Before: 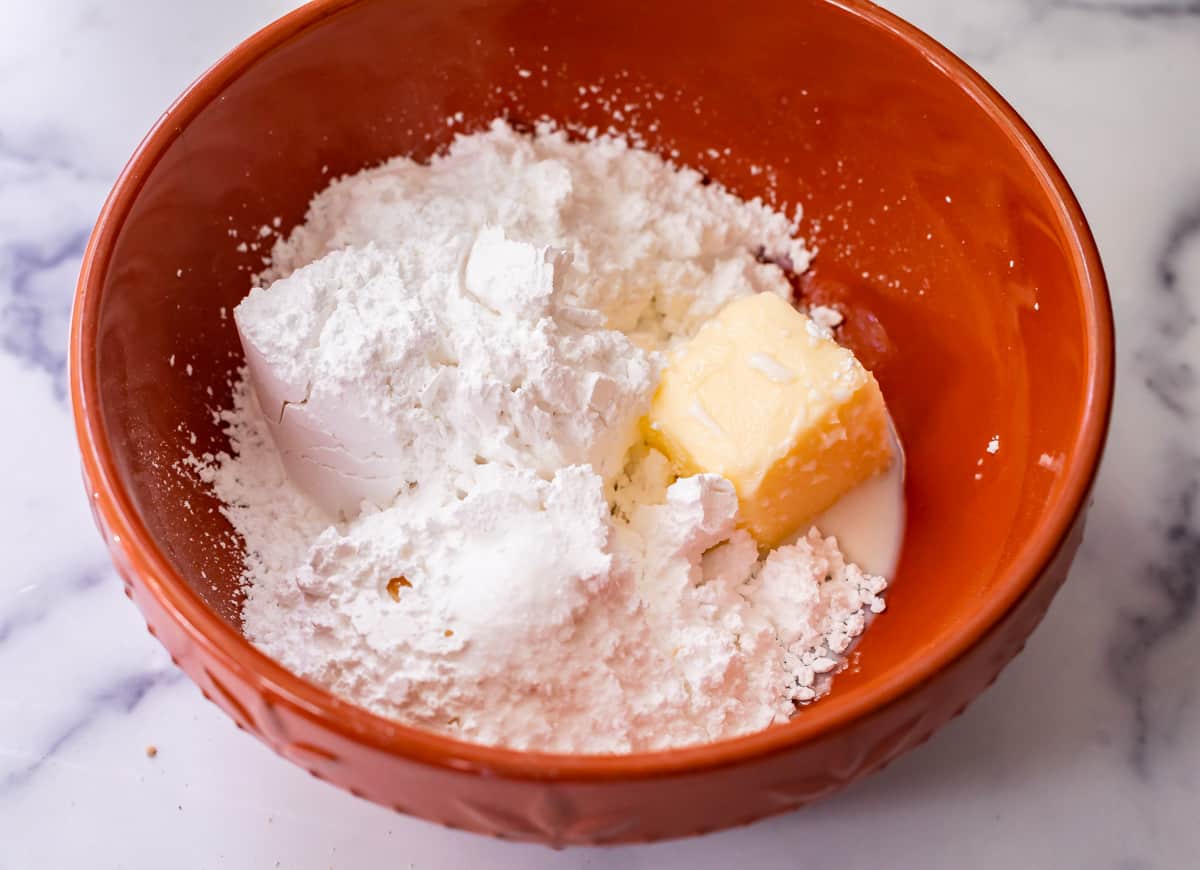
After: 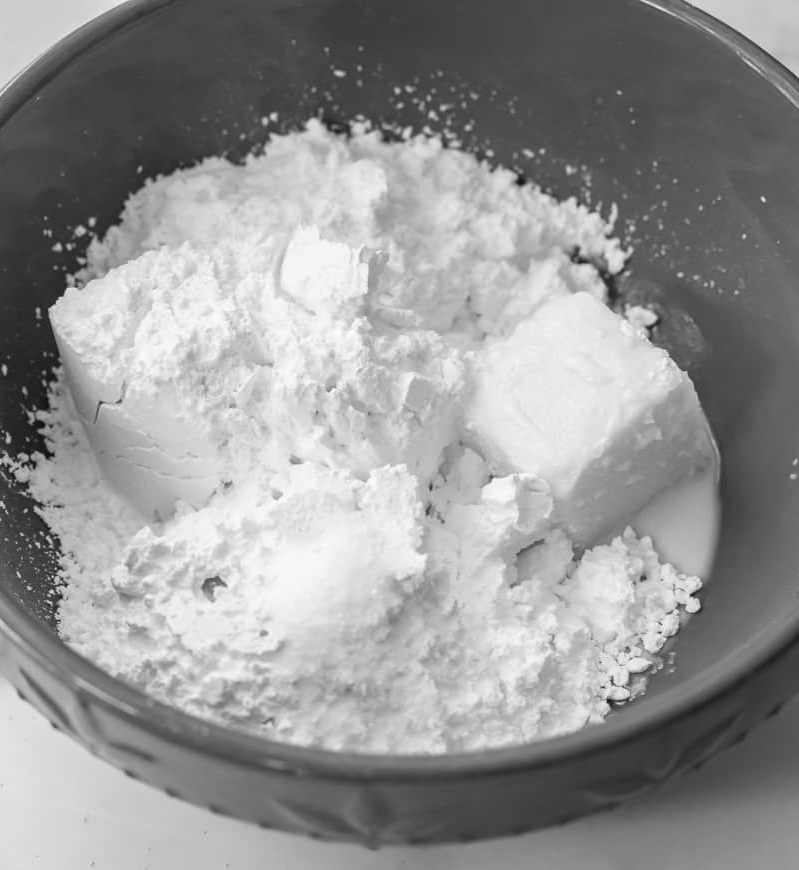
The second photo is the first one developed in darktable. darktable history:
monochrome: on, module defaults
crop: left 15.419%, right 17.914%
